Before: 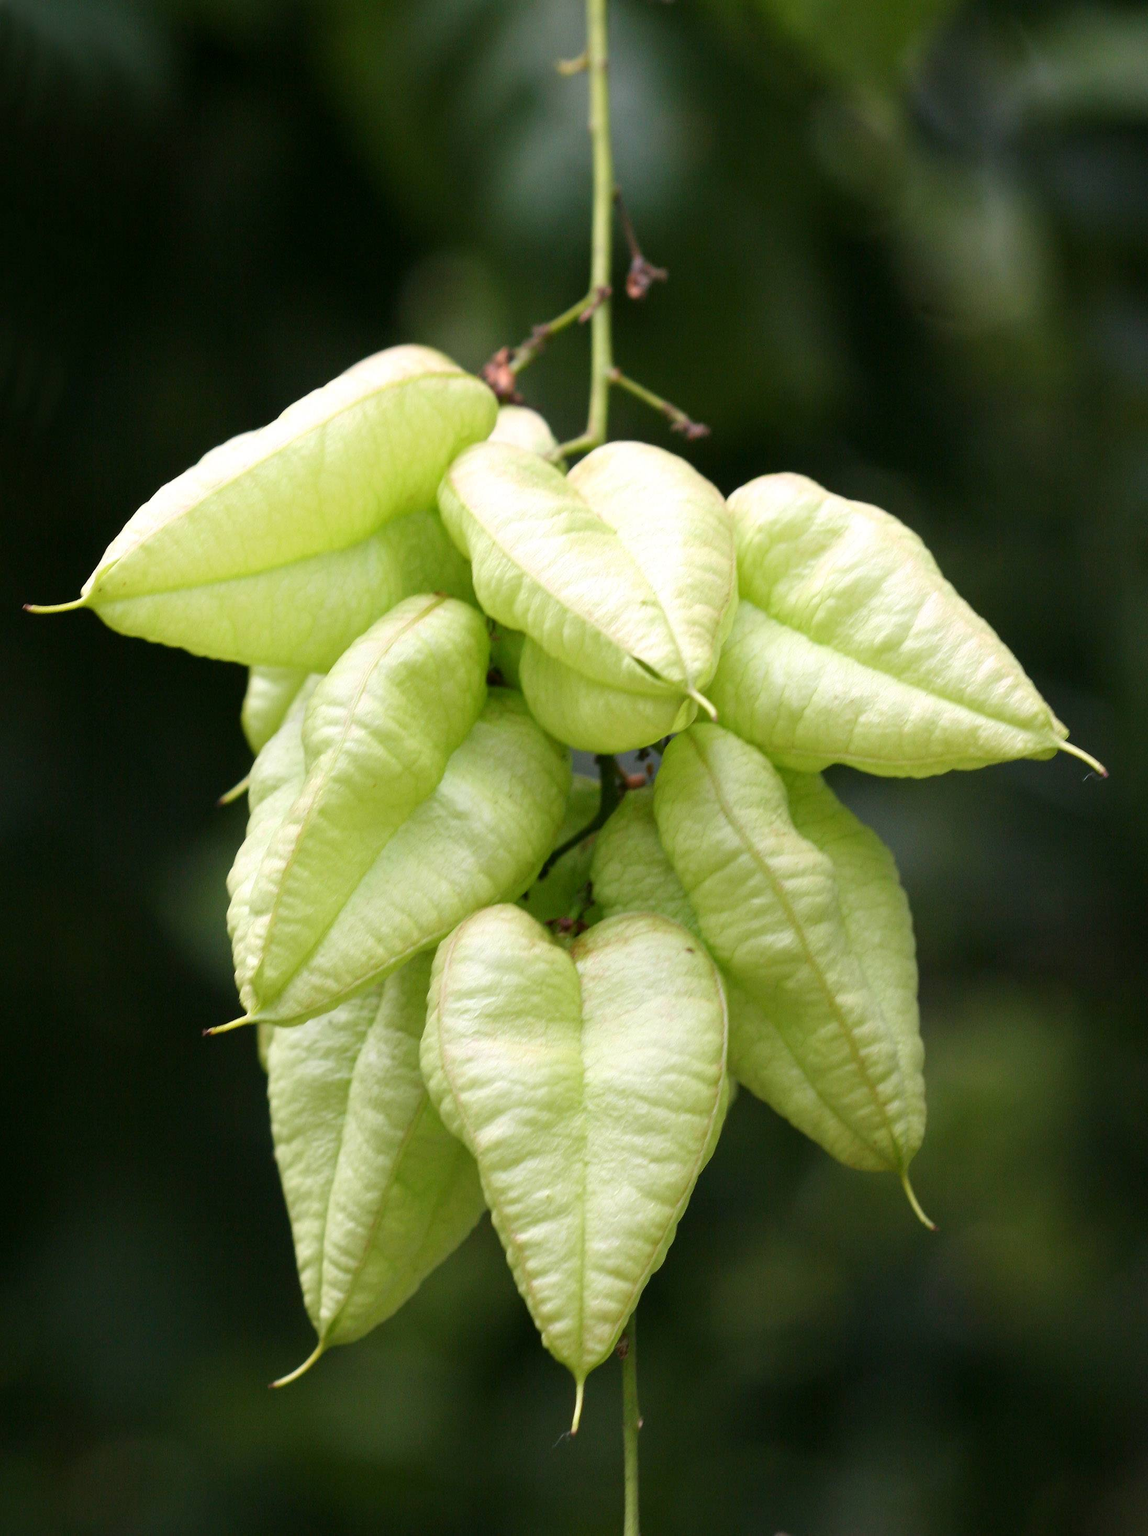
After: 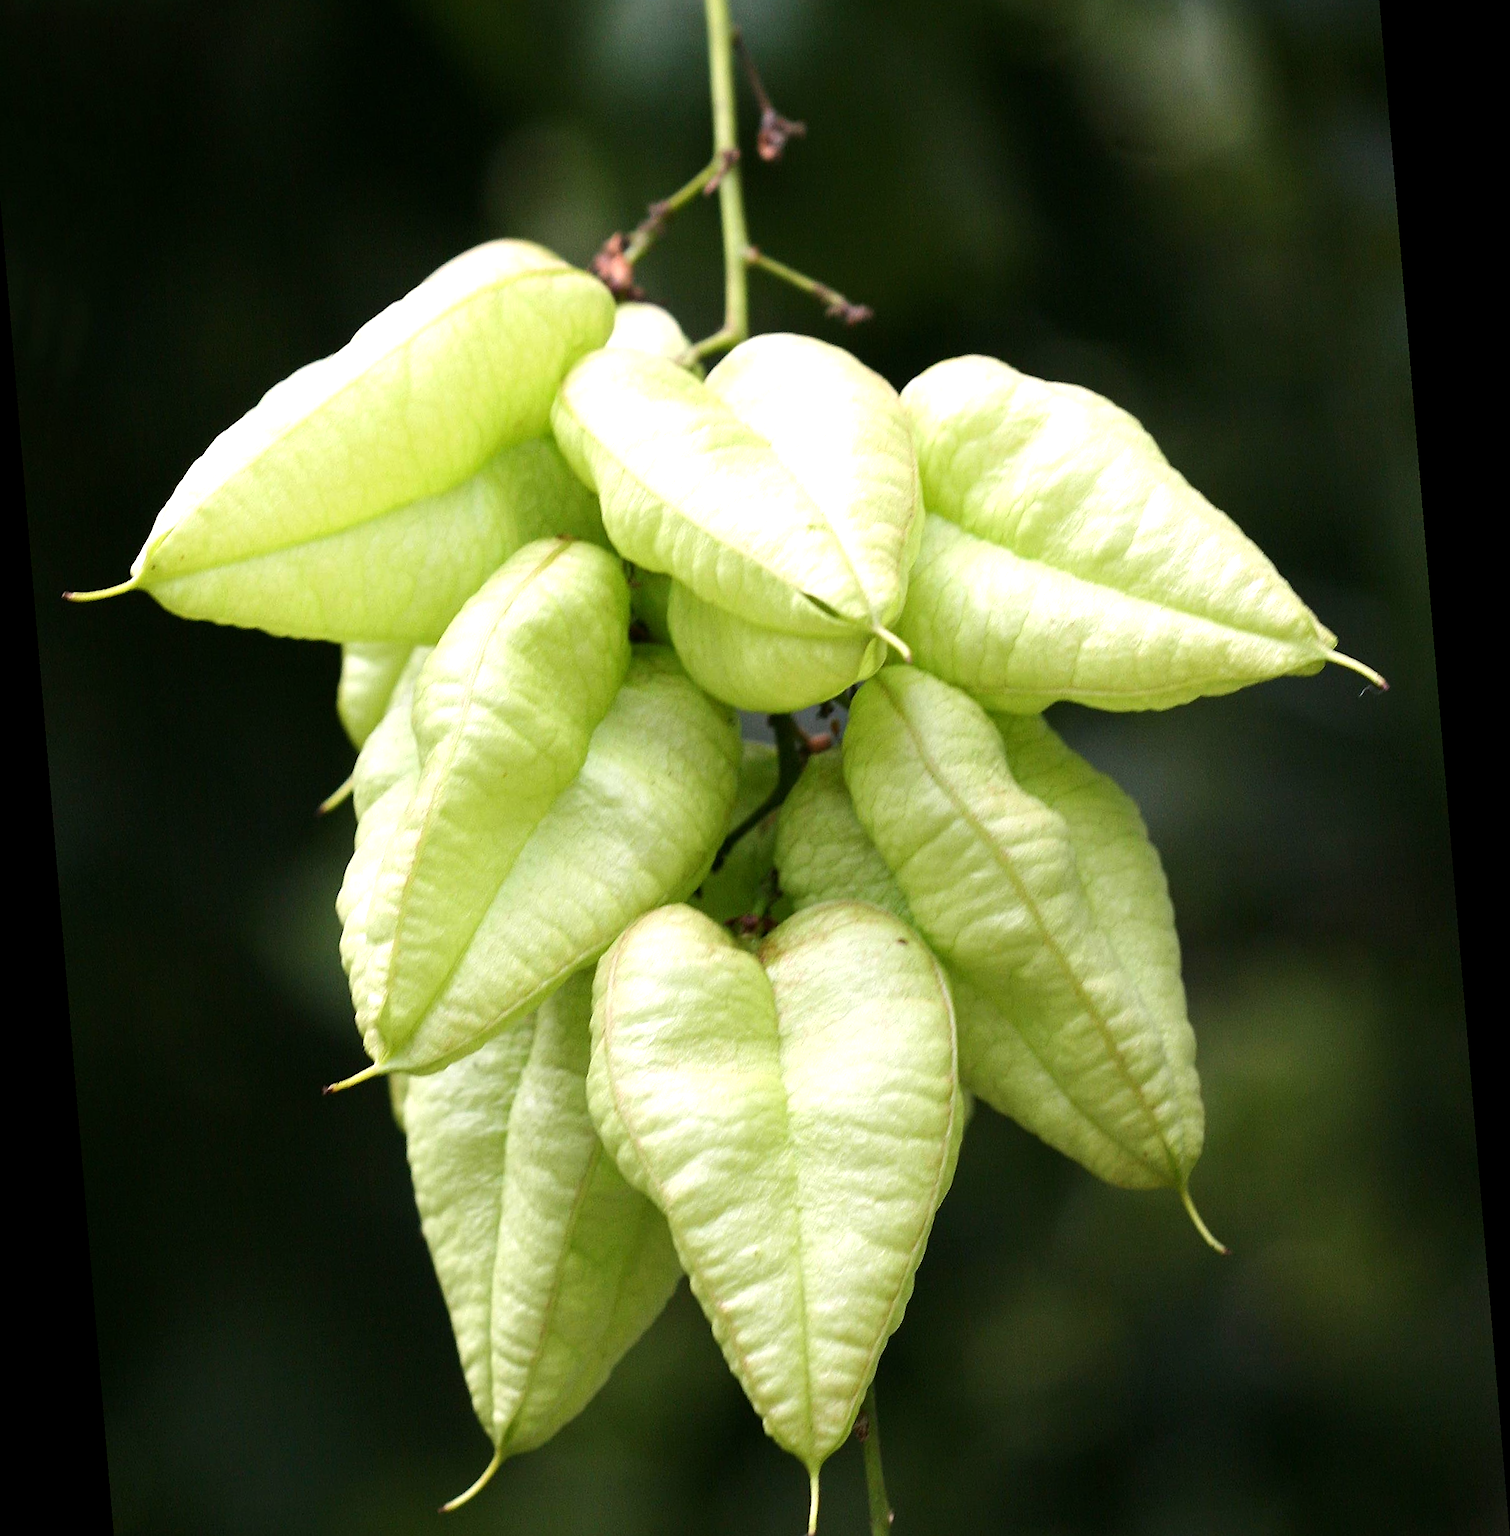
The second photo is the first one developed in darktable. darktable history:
sharpen: on, module defaults
crop and rotate: left 1.814%, top 12.818%, right 0.25%, bottom 9.225%
rotate and perspective: rotation -4.86°, automatic cropping off
tone equalizer: -8 EV -0.417 EV, -7 EV -0.389 EV, -6 EV -0.333 EV, -5 EV -0.222 EV, -3 EV 0.222 EV, -2 EV 0.333 EV, -1 EV 0.389 EV, +0 EV 0.417 EV, edges refinement/feathering 500, mask exposure compensation -1.57 EV, preserve details no
